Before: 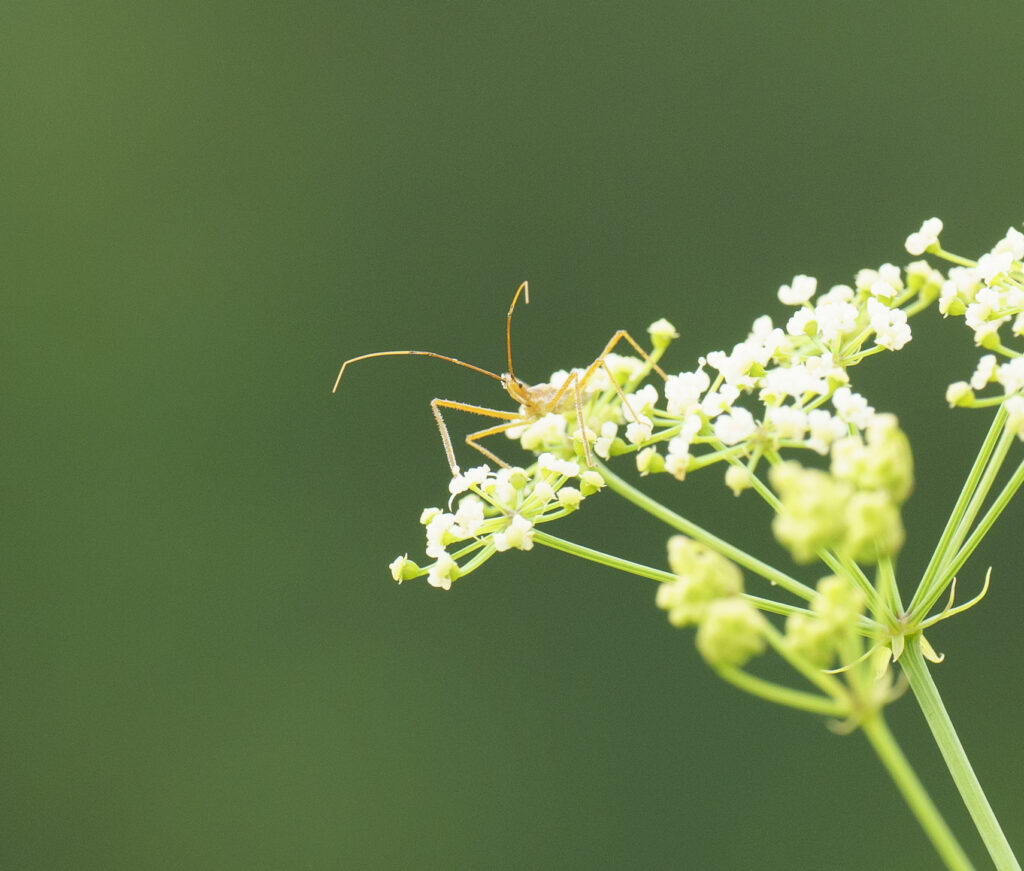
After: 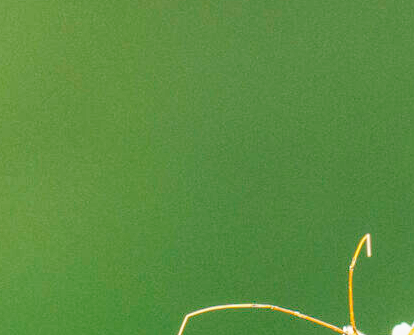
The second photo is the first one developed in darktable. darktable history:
base curve: curves: ch0 [(0, 0) (0.028, 0.03) (0.121, 0.232) (0.46, 0.748) (0.859, 0.968) (1, 1)], preserve colors none
crop: left 15.494%, top 5.439%, right 44.071%, bottom 56.089%
local contrast: highlights 66%, shadows 34%, detail 167%, midtone range 0.2
